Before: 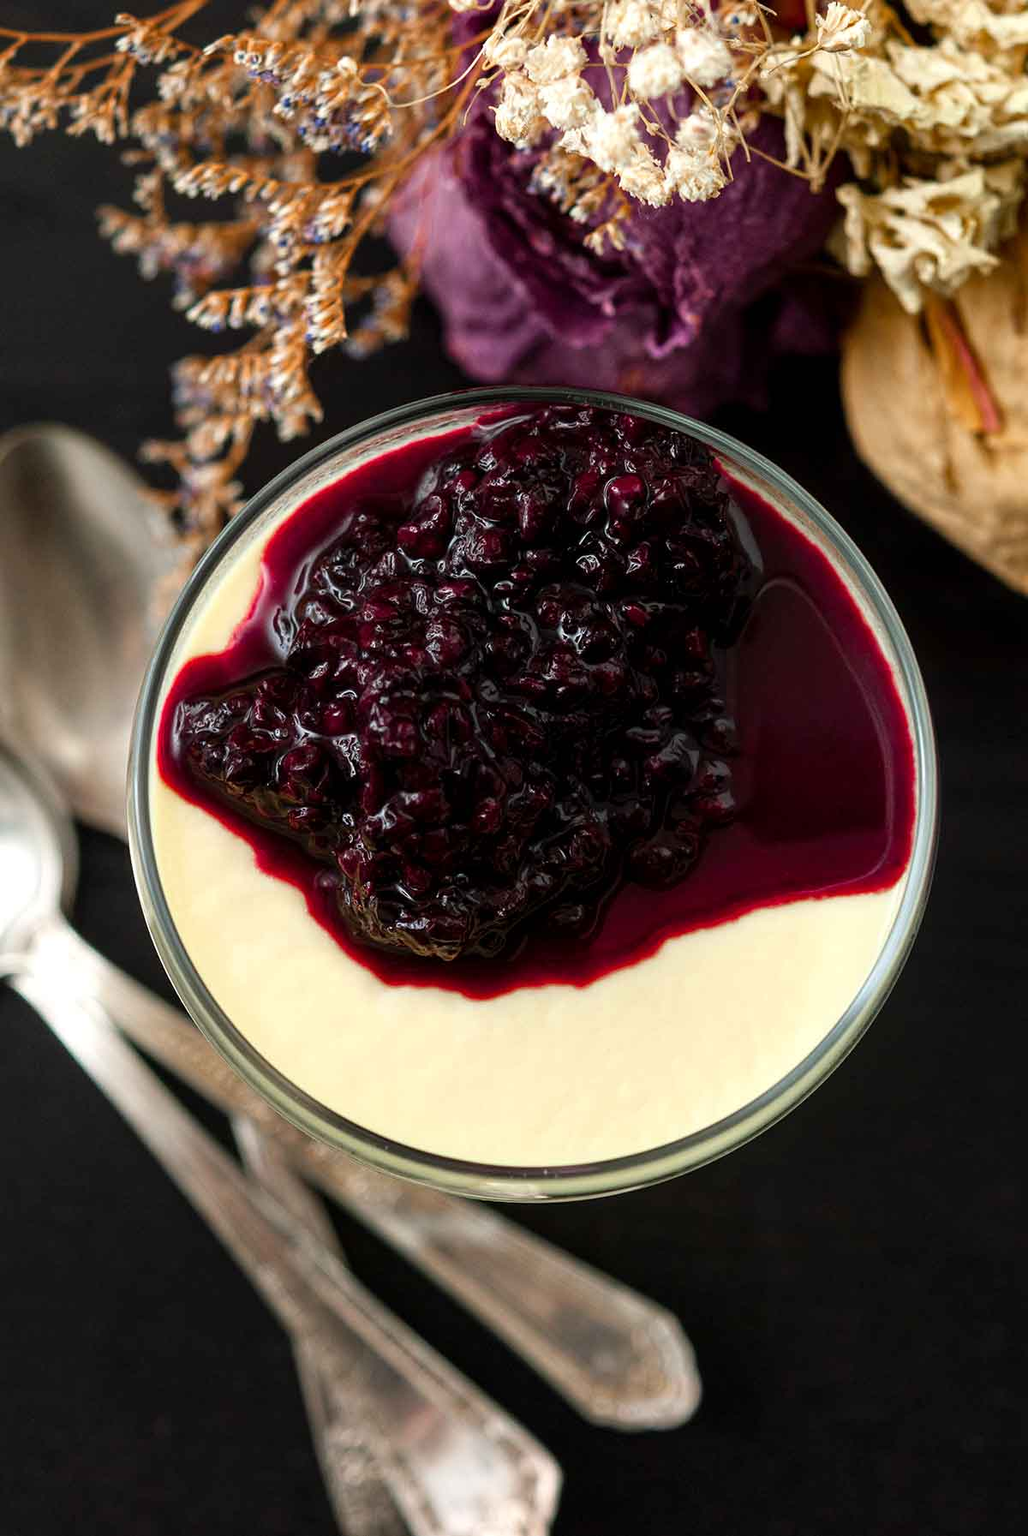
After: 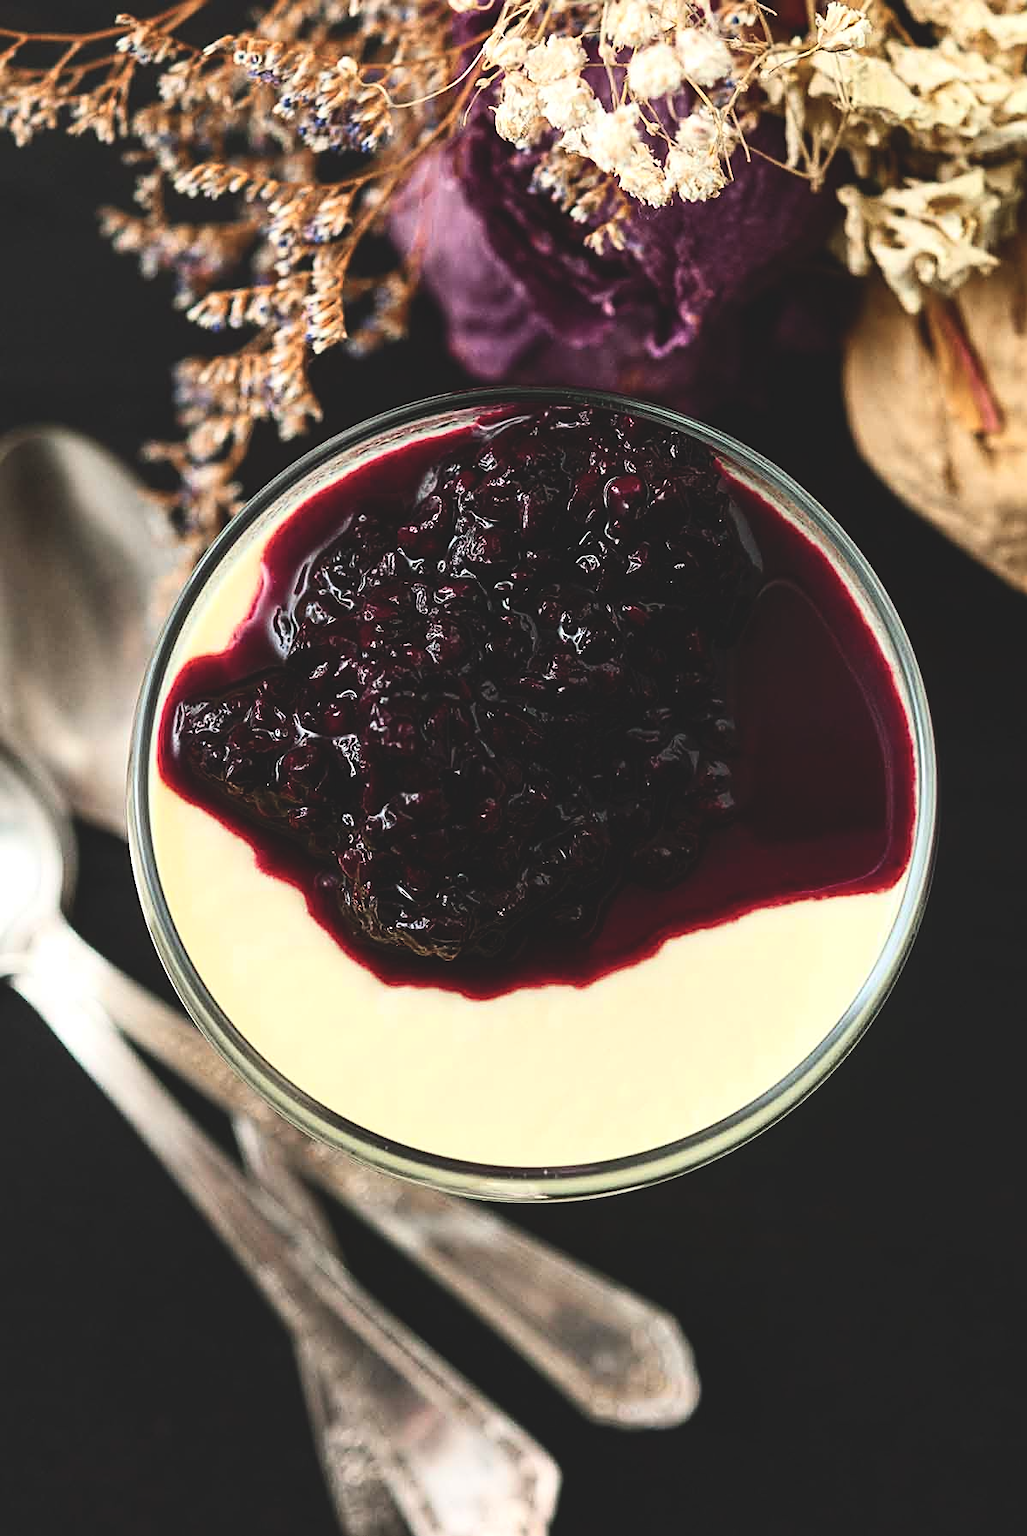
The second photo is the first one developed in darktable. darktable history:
contrast brightness saturation: contrast 0.276
sharpen: on, module defaults
exposure: black level correction -0.032, compensate exposure bias true, compensate highlight preservation false
